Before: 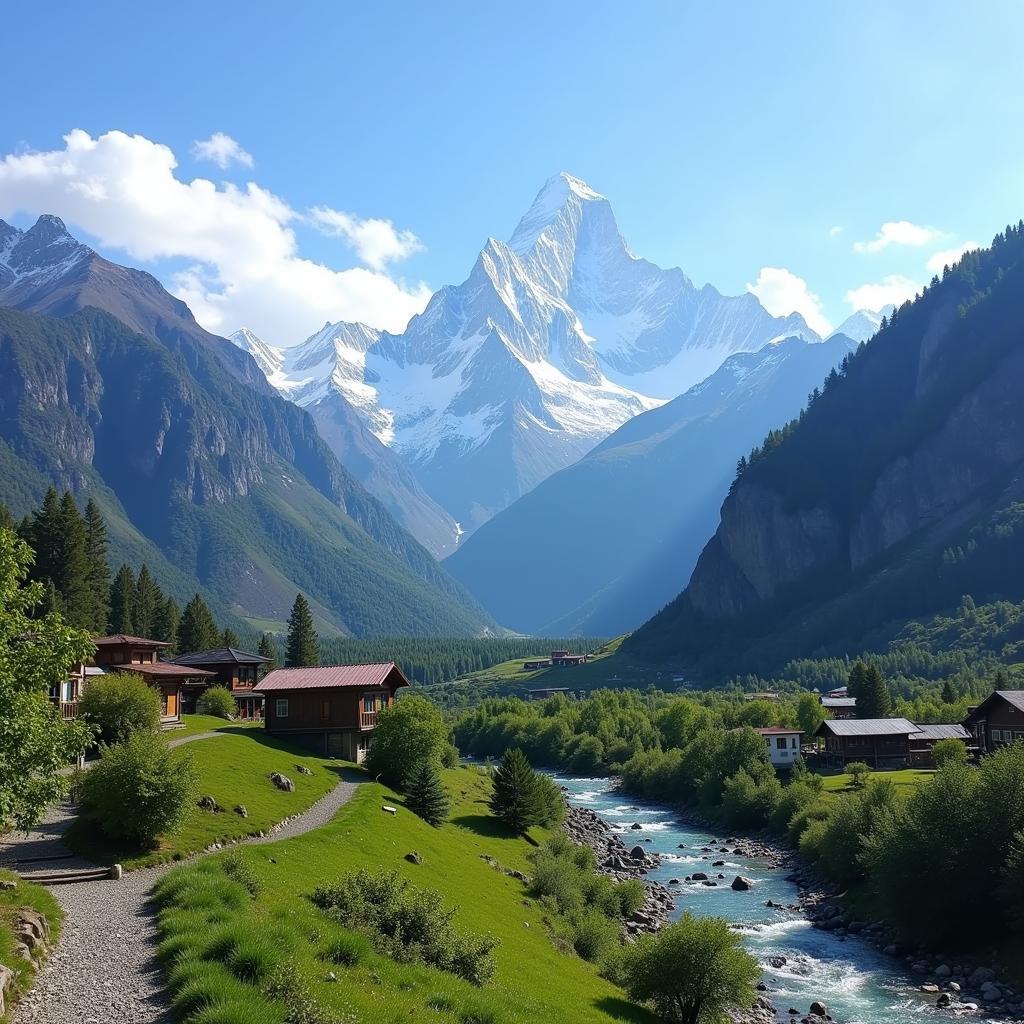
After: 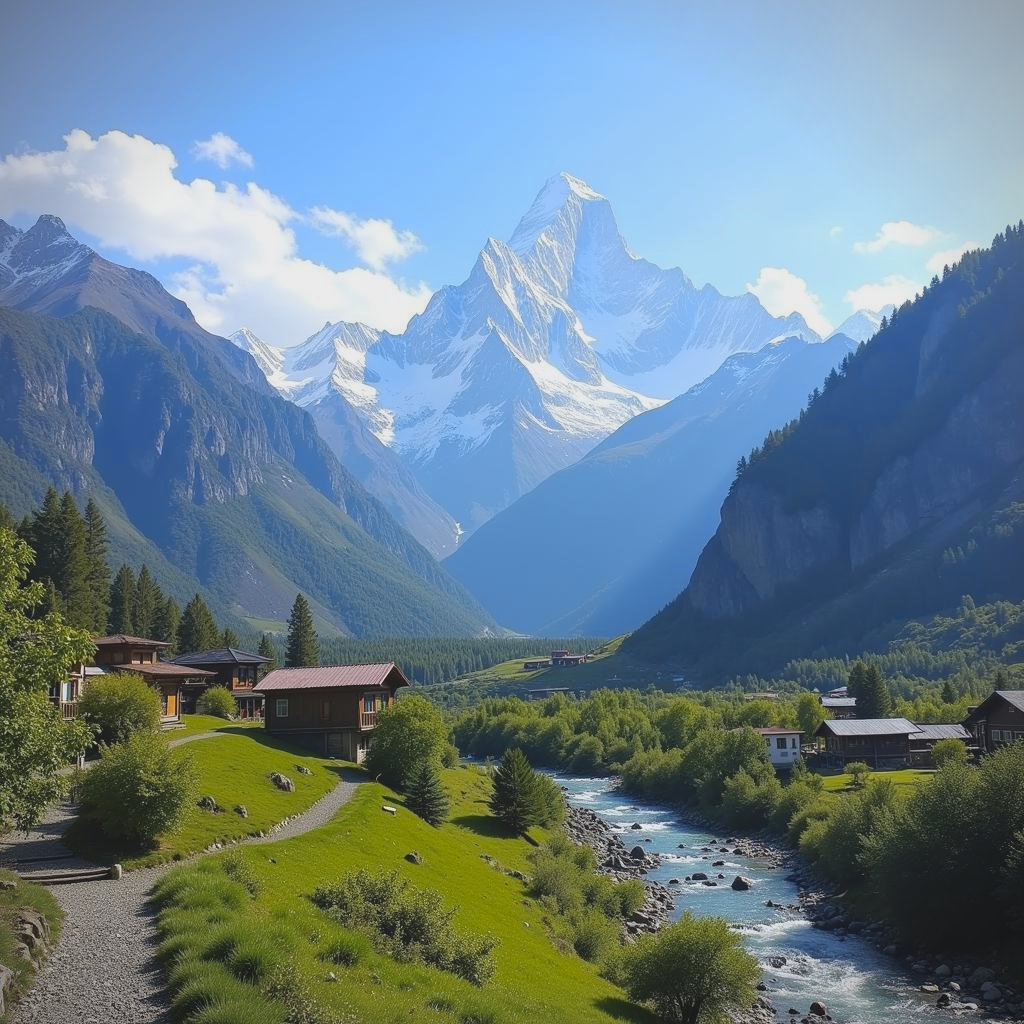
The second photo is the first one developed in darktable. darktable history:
vignetting: fall-off start 91.19%
contrast brightness saturation: contrast -0.15, brightness 0.05, saturation -0.12
color contrast: green-magenta contrast 0.85, blue-yellow contrast 1.25, unbound 0
